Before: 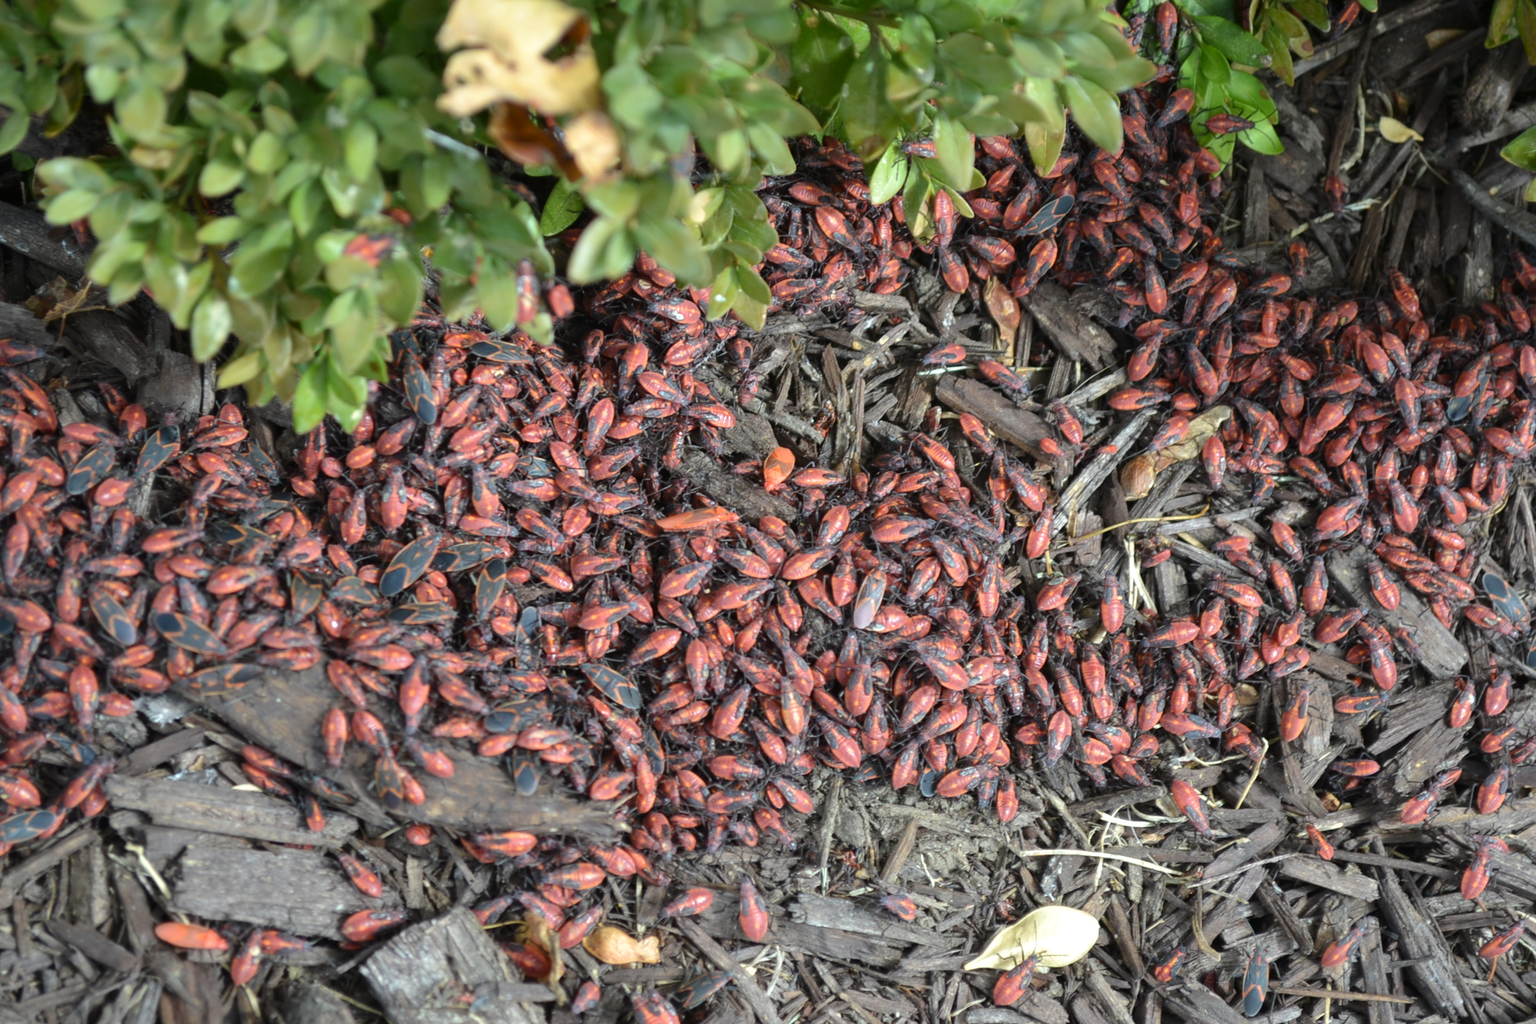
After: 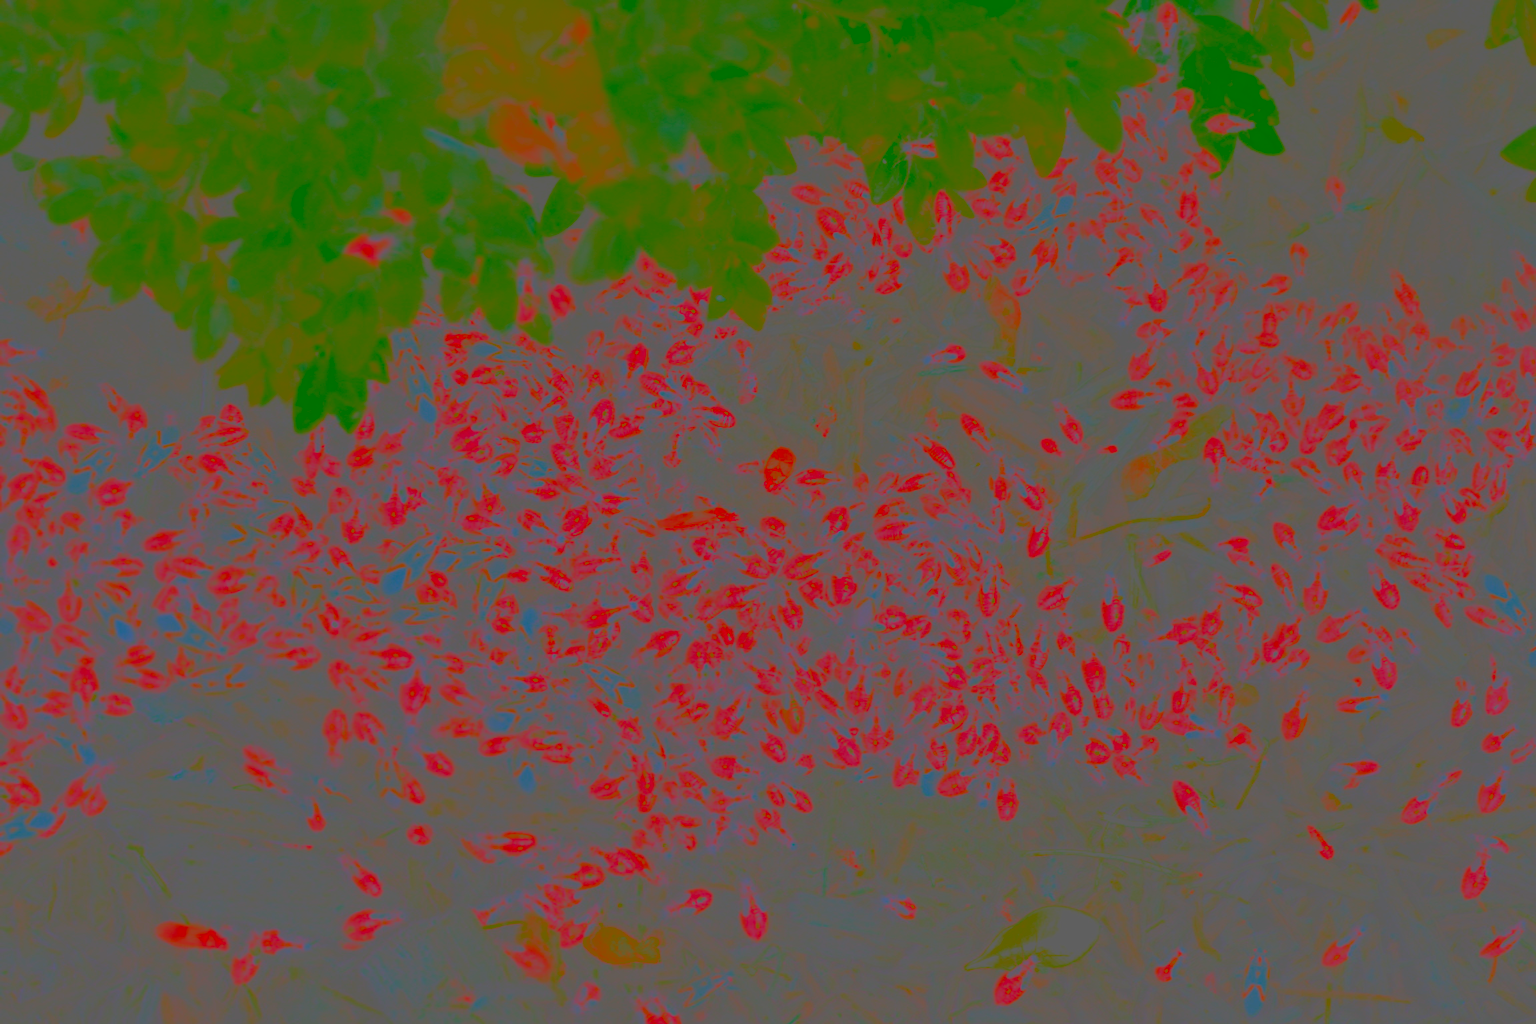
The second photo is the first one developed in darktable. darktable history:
sharpen: on, module defaults
contrast brightness saturation: contrast -0.986, brightness -0.166, saturation 0.763
